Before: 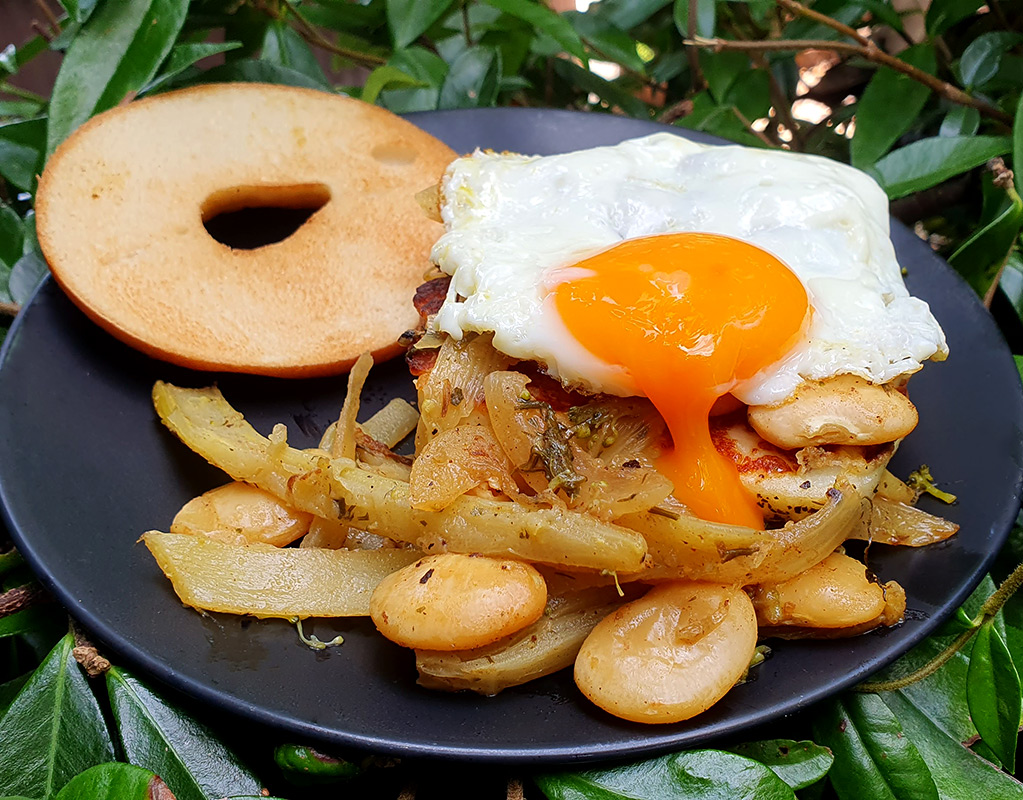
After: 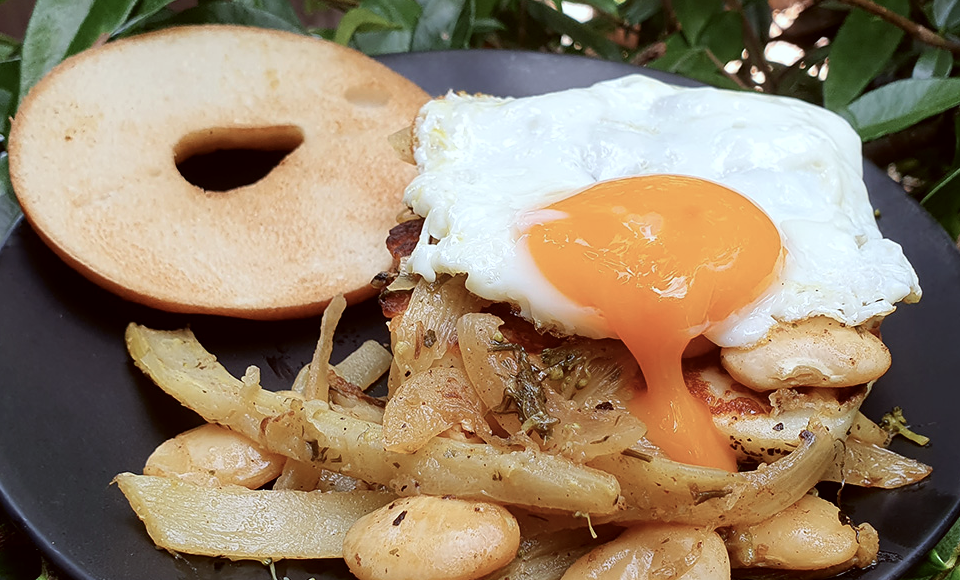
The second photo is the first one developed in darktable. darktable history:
crop: left 2.737%, top 7.287%, right 3.421%, bottom 20.179%
color correction: highlights a* -3.28, highlights b* -6.24, shadows a* 3.1, shadows b* 5.19
contrast brightness saturation: contrast 0.1, saturation -0.3
